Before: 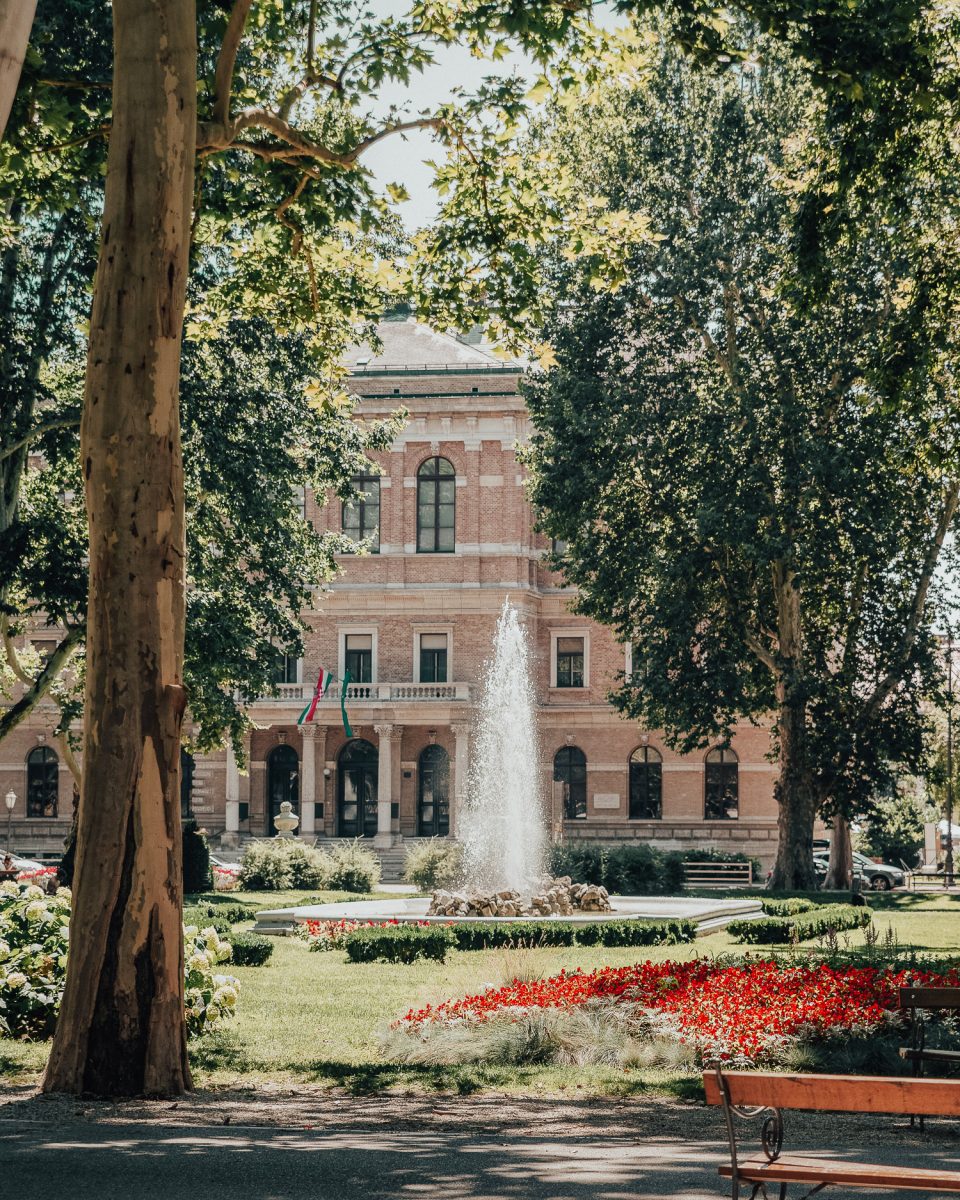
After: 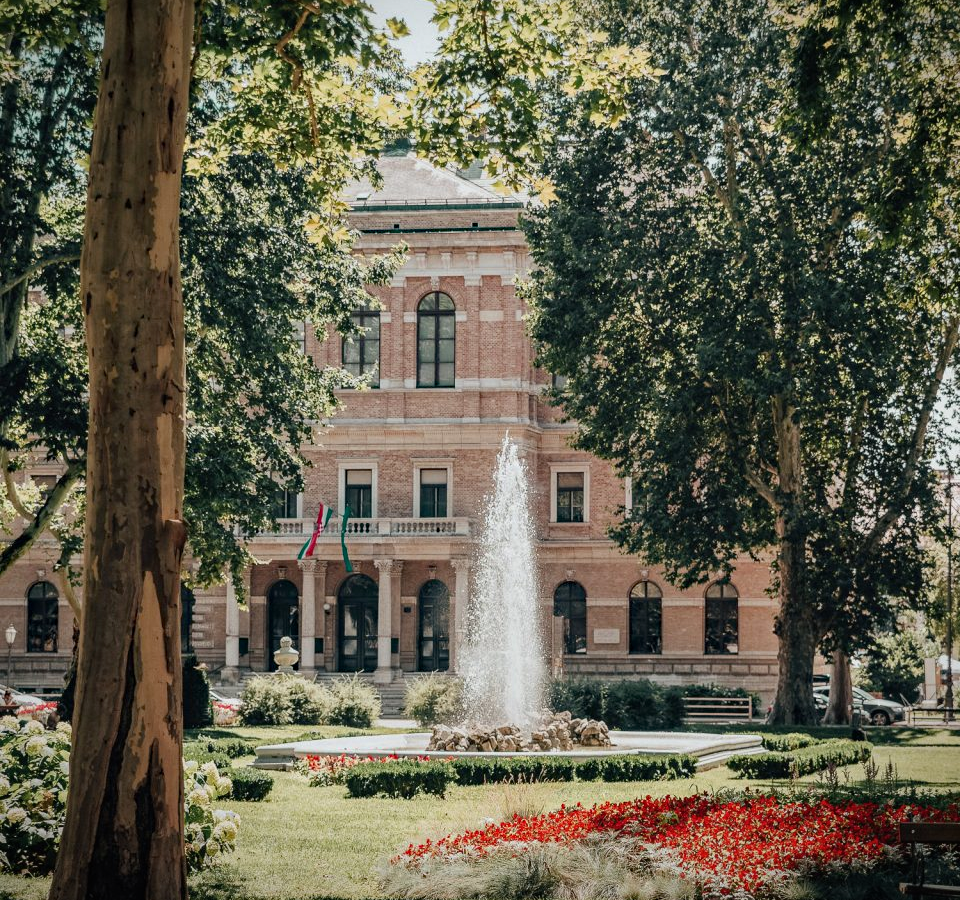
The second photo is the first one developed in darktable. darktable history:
crop: top 13.819%, bottom 11.169%
color balance: output saturation 98.5%
vignetting: fall-off start 97.23%, saturation -0.024, center (-0.033, -0.042), width/height ratio 1.179, unbound false
haze removal: compatibility mode true, adaptive false
